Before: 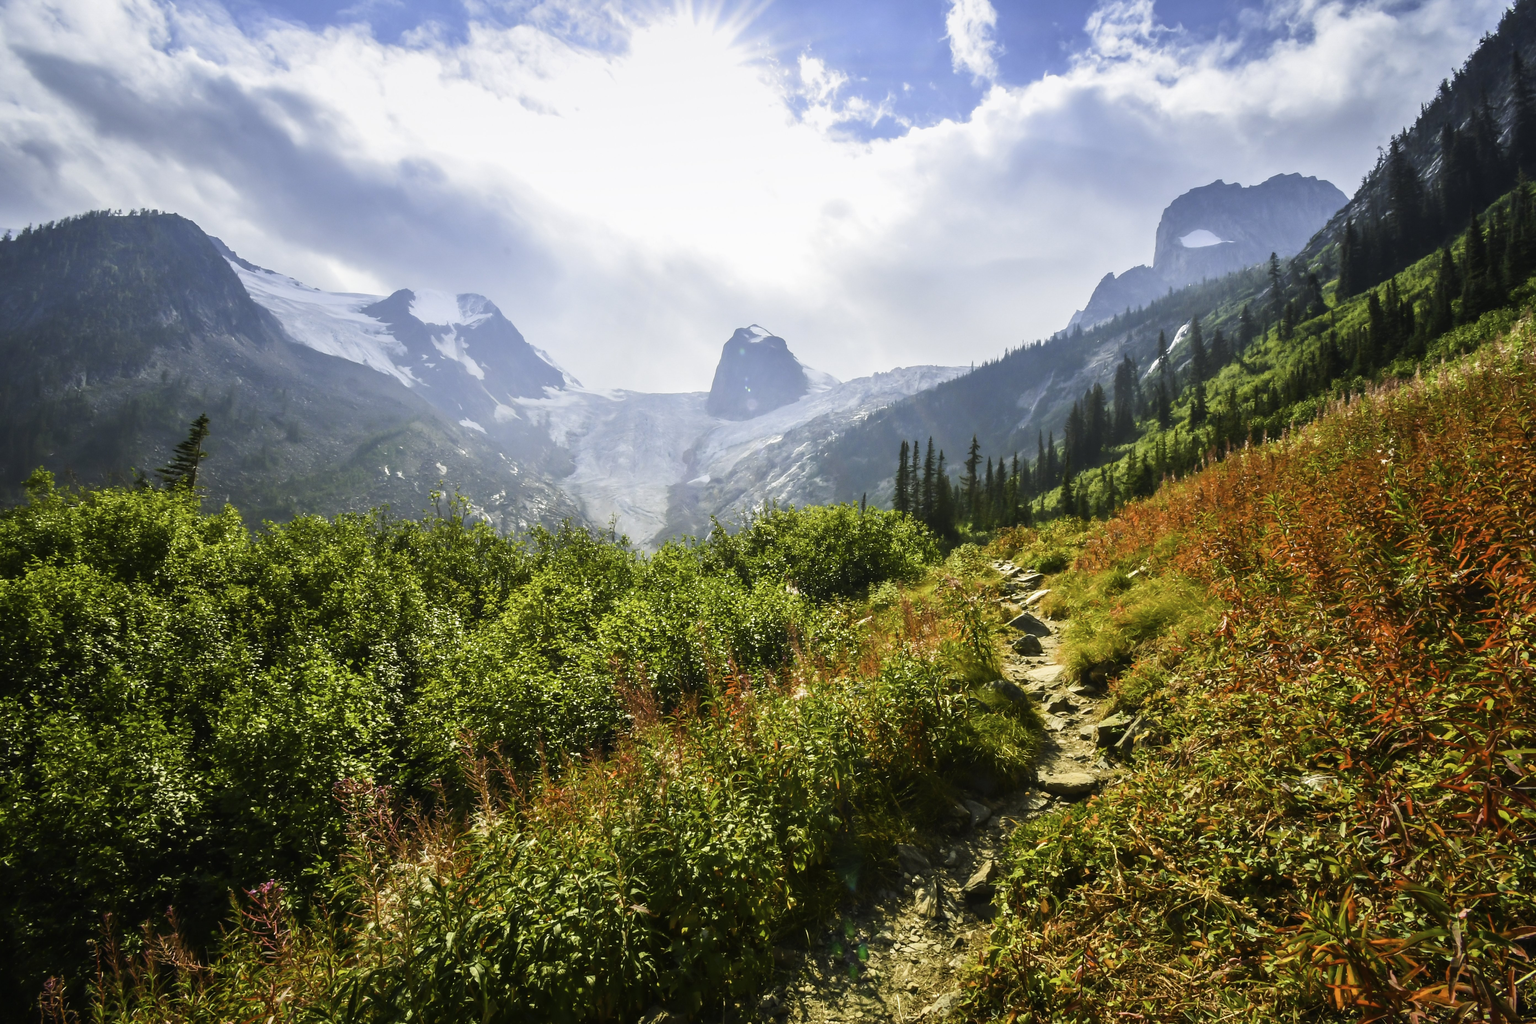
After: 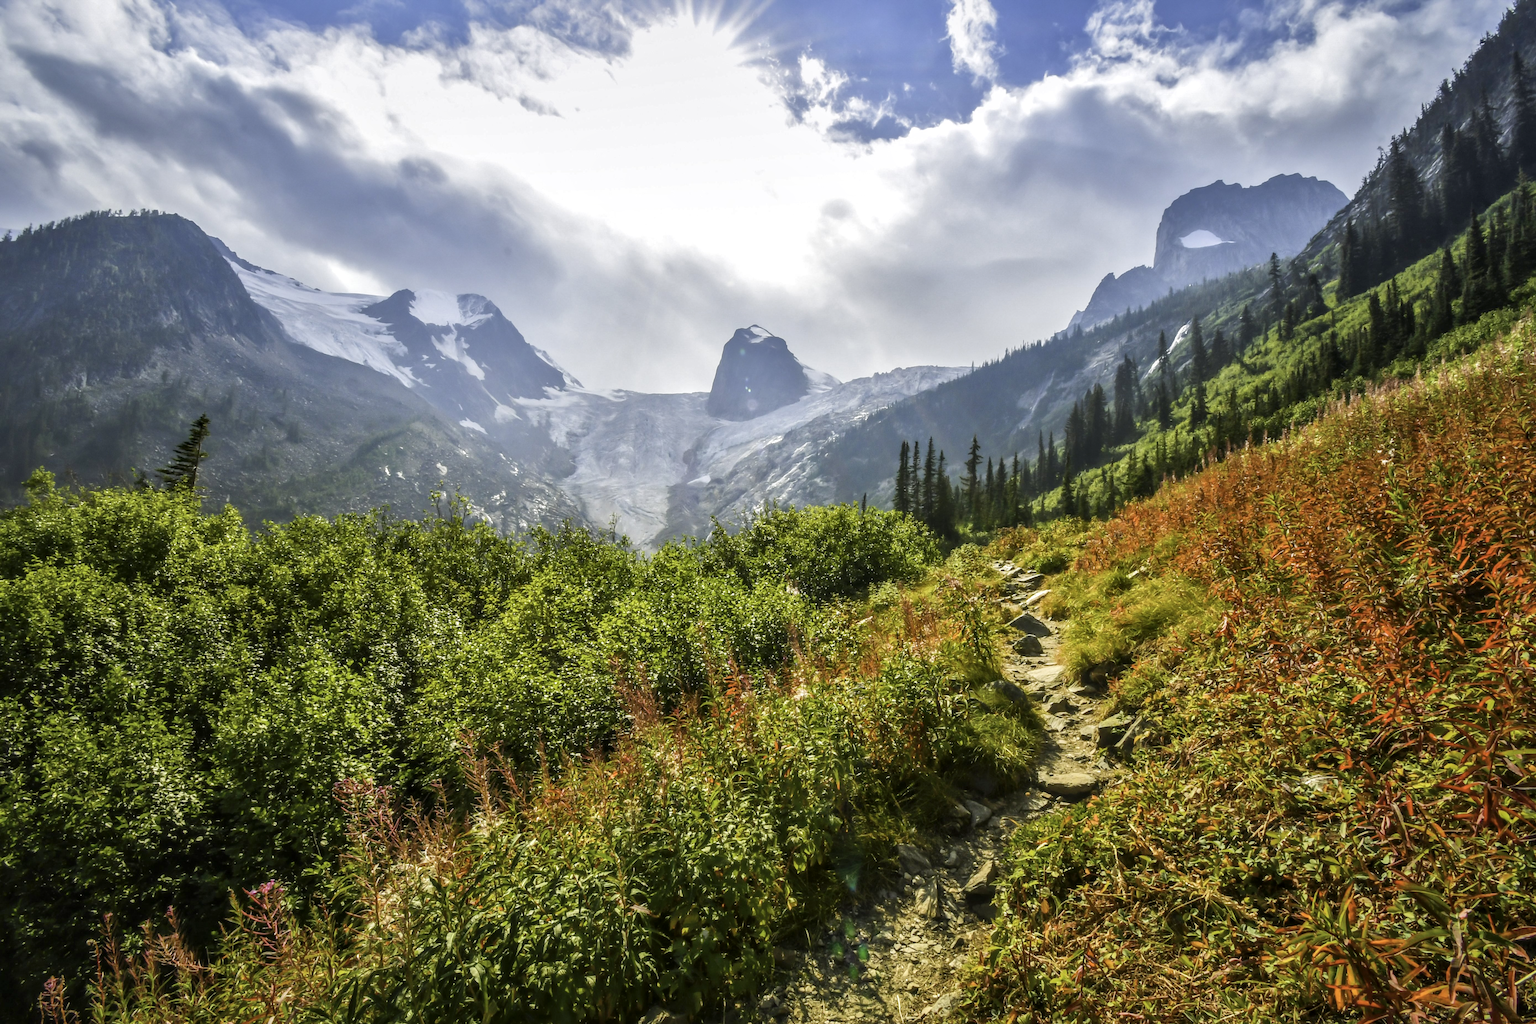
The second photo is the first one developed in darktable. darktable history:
local contrast: detail 130%
shadows and highlights: highlights color adjustment 0.15%
